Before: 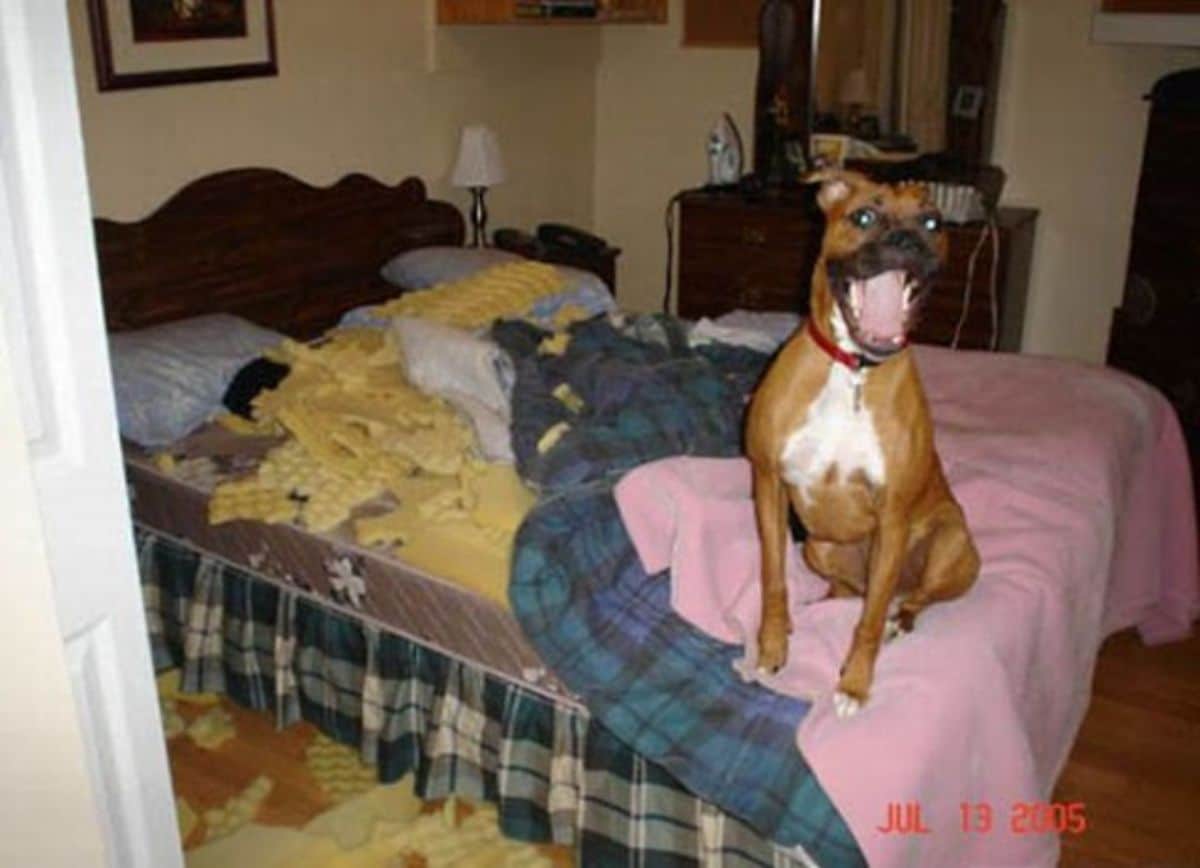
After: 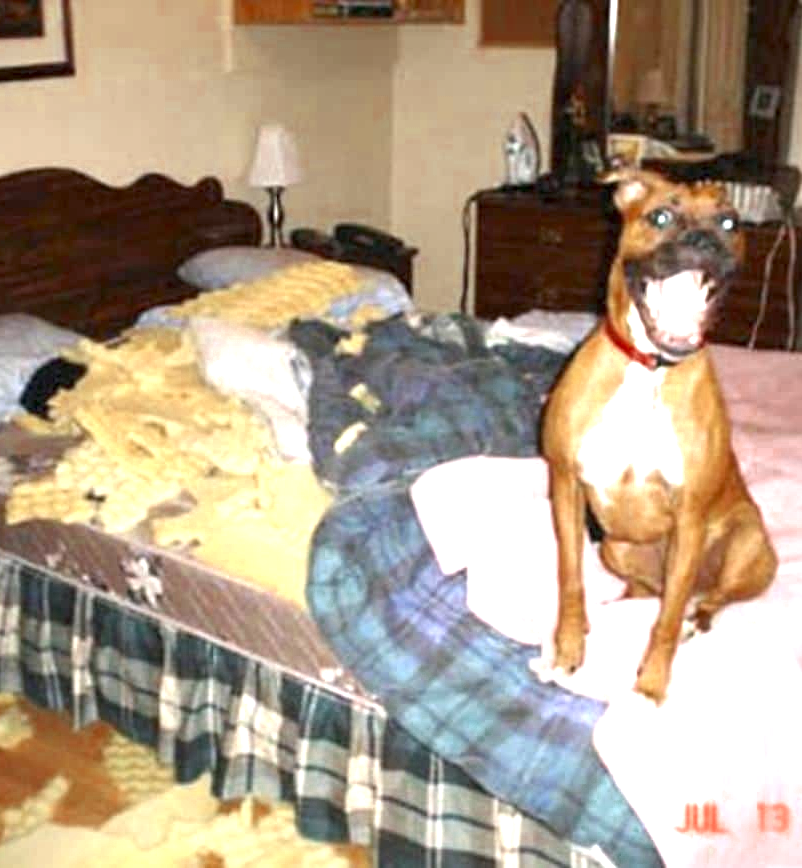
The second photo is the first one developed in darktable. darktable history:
crop: left 16.997%, right 16.155%
exposure: black level correction 0.001, exposure 1.831 EV, compensate highlight preservation false
color zones: curves: ch0 [(0, 0.5) (0.125, 0.4) (0.25, 0.5) (0.375, 0.4) (0.5, 0.4) (0.625, 0.6) (0.75, 0.6) (0.875, 0.5)]; ch1 [(0, 0.35) (0.125, 0.45) (0.25, 0.35) (0.375, 0.35) (0.5, 0.35) (0.625, 0.35) (0.75, 0.45) (0.875, 0.35)]; ch2 [(0, 0.6) (0.125, 0.5) (0.25, 0.5) (0.375, 0.6) (0.5, 0.6) (0.625, 0.5) (0.75, 0.5) (0.875, 0.5)]
